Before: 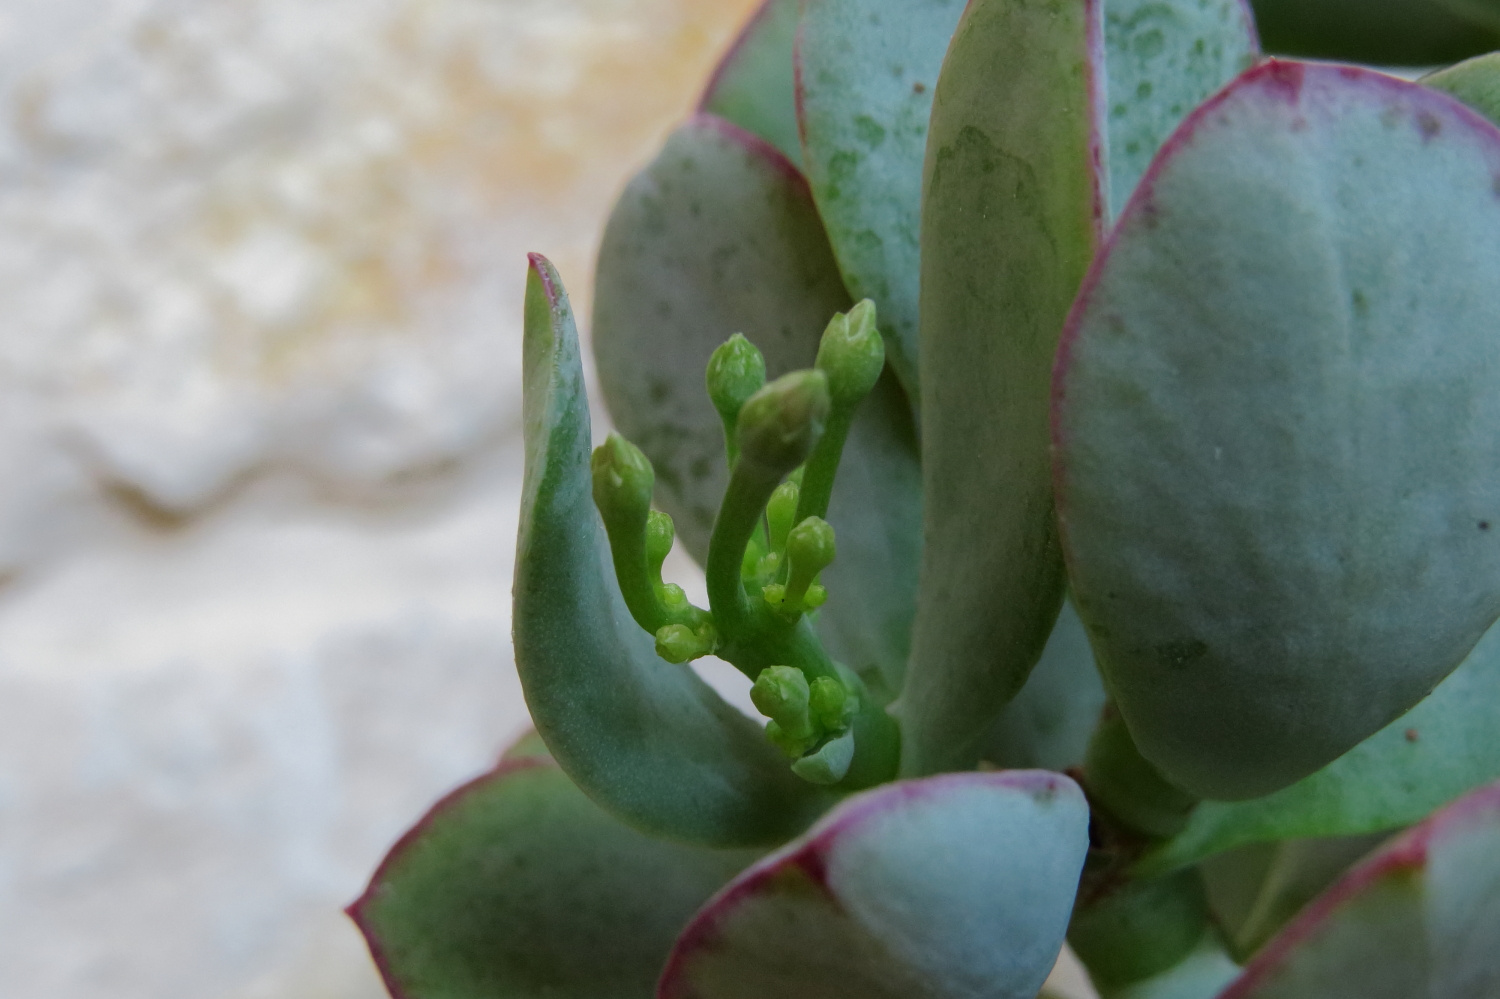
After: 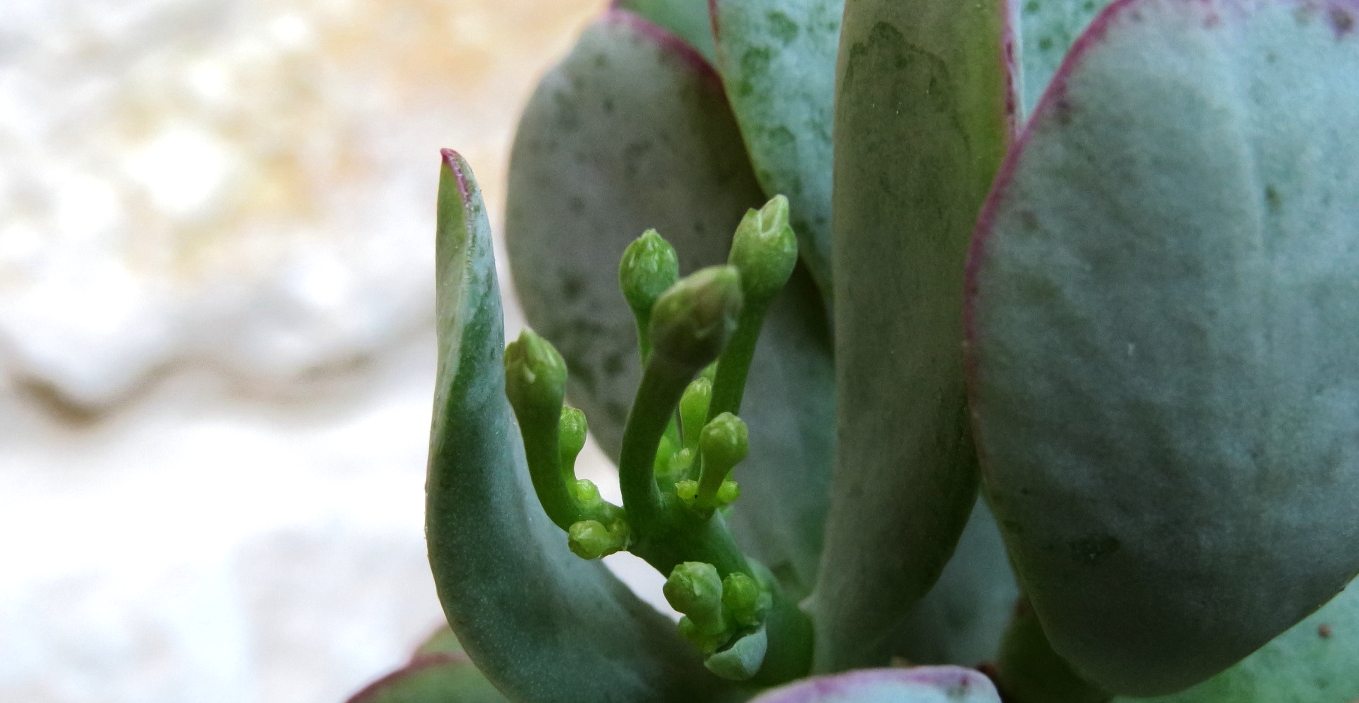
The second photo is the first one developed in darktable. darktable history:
crop: left 5.805%, top 10.438%, right 3.538%, bottom 19.108%
tone equalizer: -8 EV -0.743 EV, -7 EV -0.721 EV, -6 EV -0.608 EV, -5 EV -0.399 EV, -3 EV 0.373 EV, -2 EV 0.6 EV, -1 EV 0.678 EV, +0 EV 0.733 EV, edges refinement/feathering 500, mask exposure compensation -1.57 EV, preserve details no
